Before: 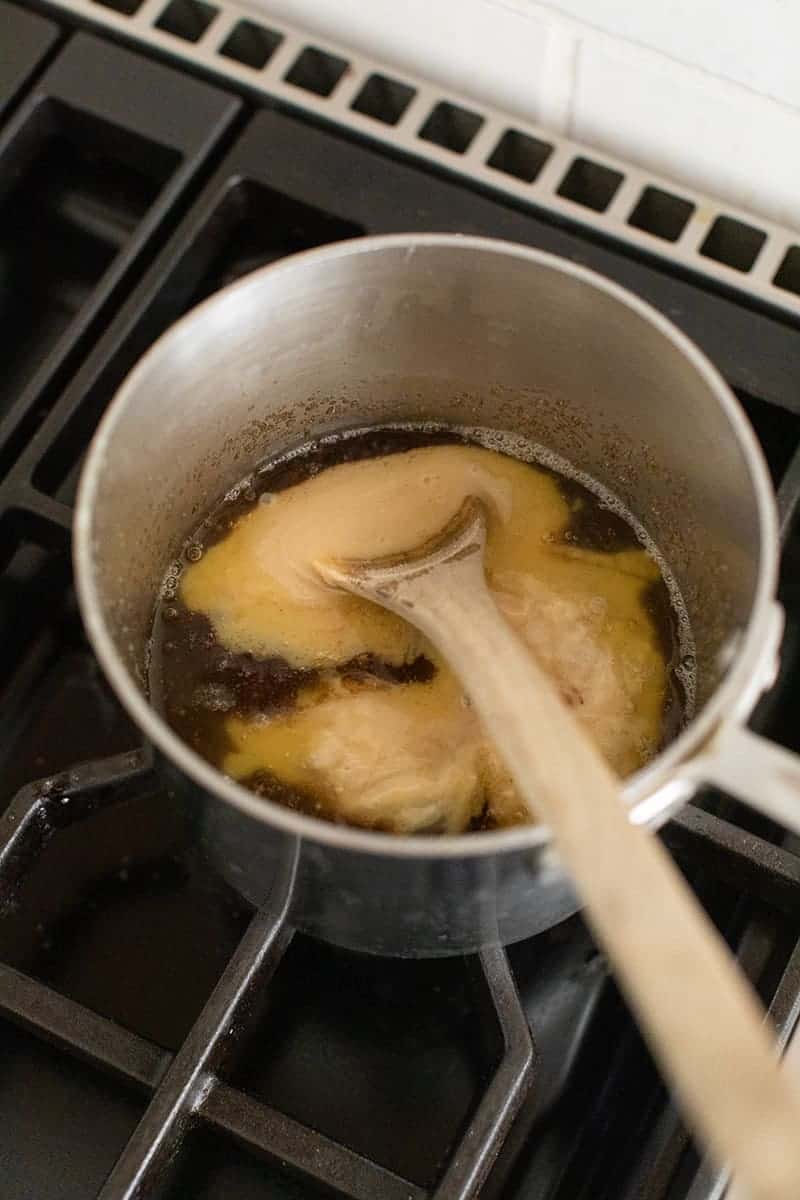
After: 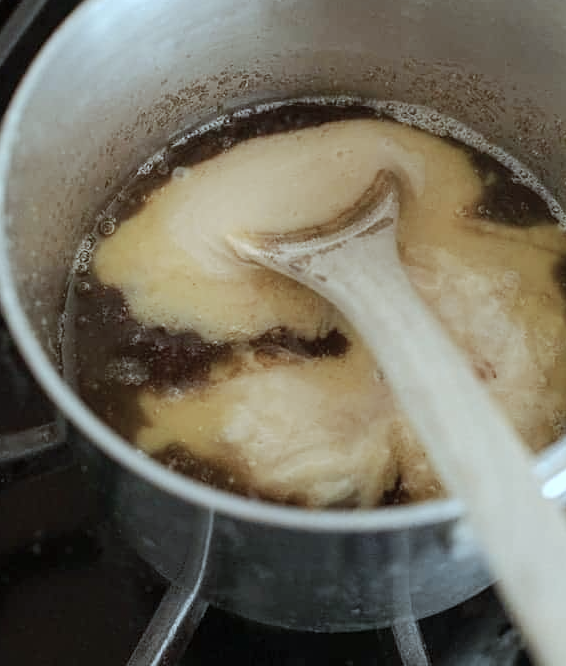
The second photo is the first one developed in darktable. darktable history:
crop: left 10.954%, top 27.214%, right 18.294%, bottom 17.232%
exposure: compensate highlight preservation false
base curve: curves: ch0 [(0, 0) (0.262, 0.32) (0.722, 0.705) (1, 1)], preserve colors none
color correction: highlights a* -12.61, highlights b* -17.96, saturation 0.7
